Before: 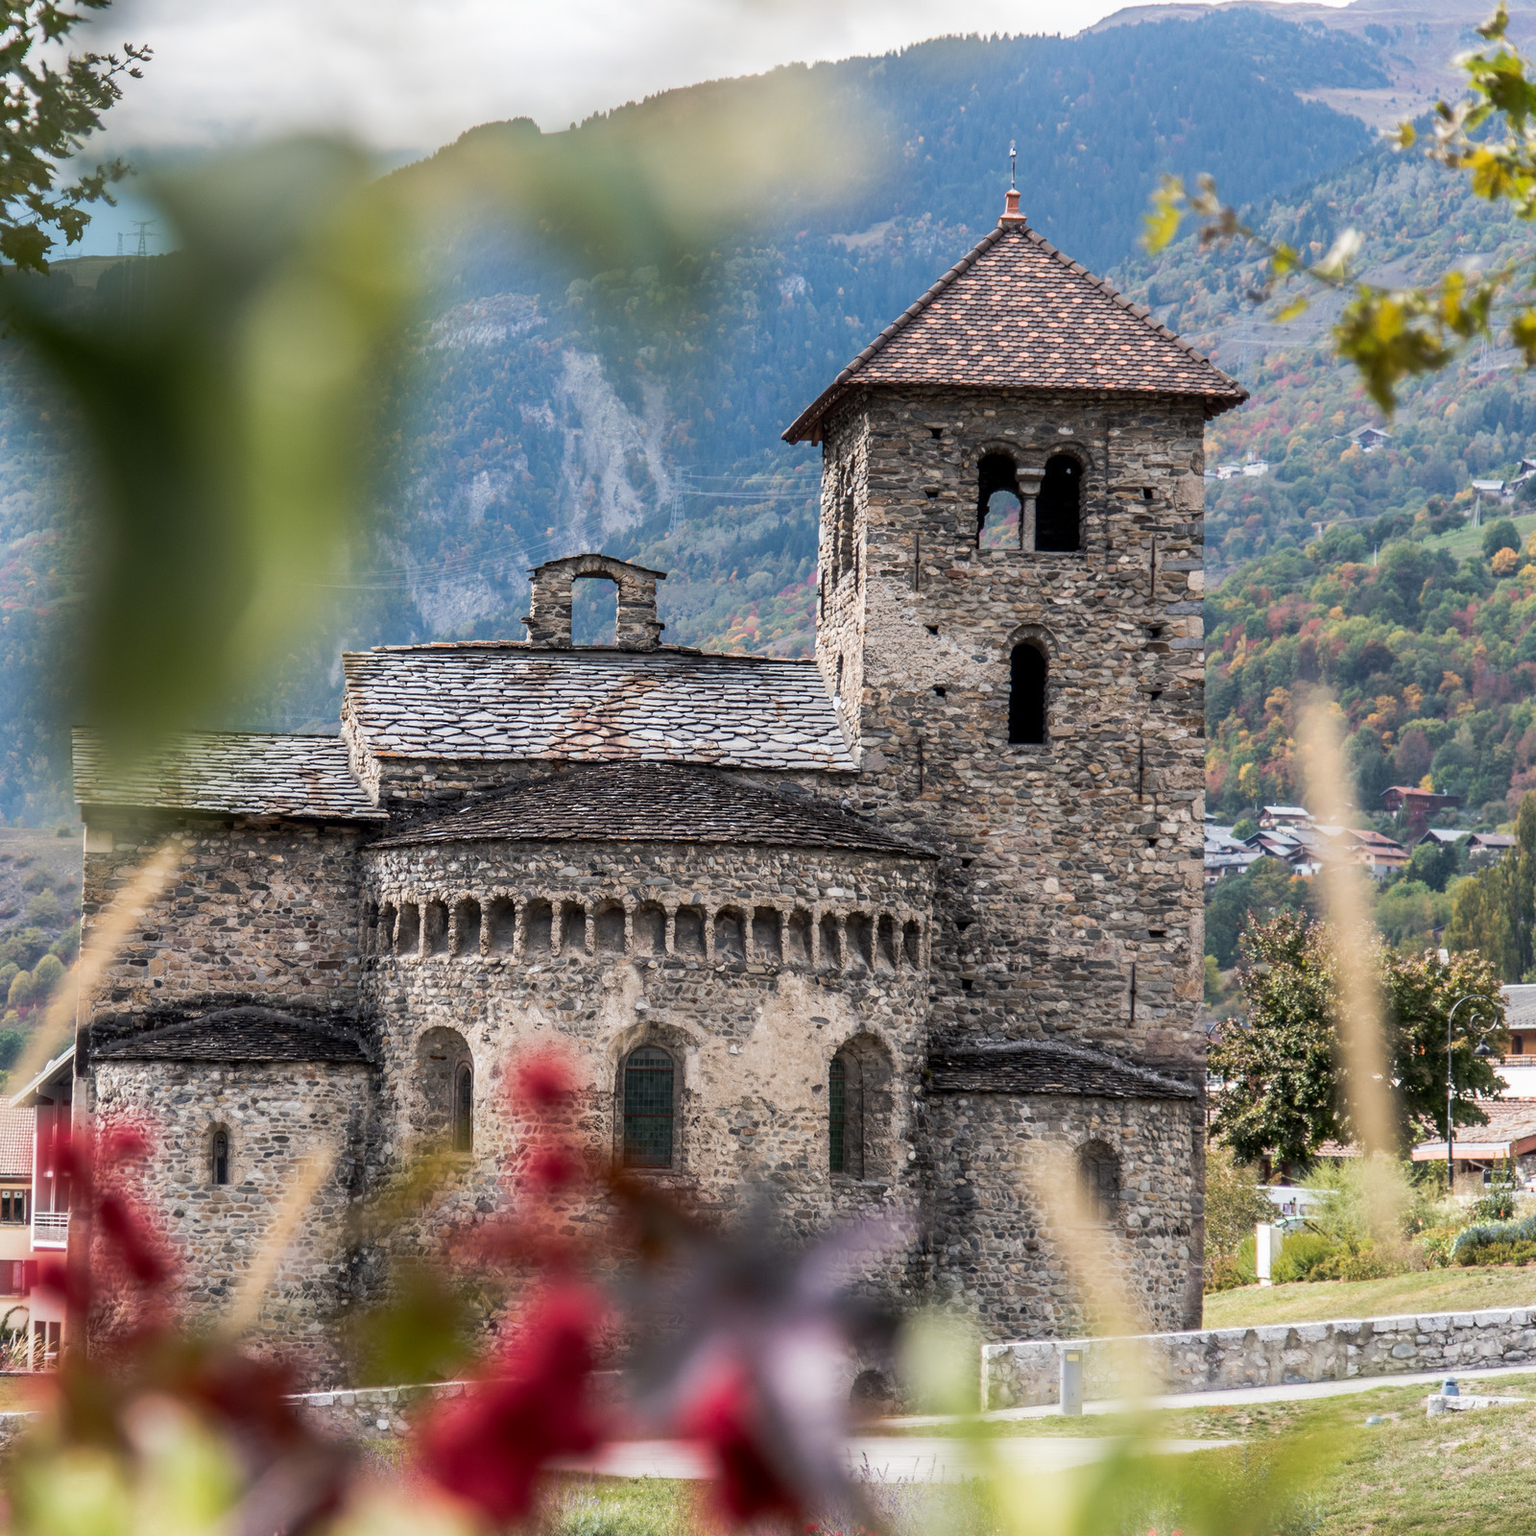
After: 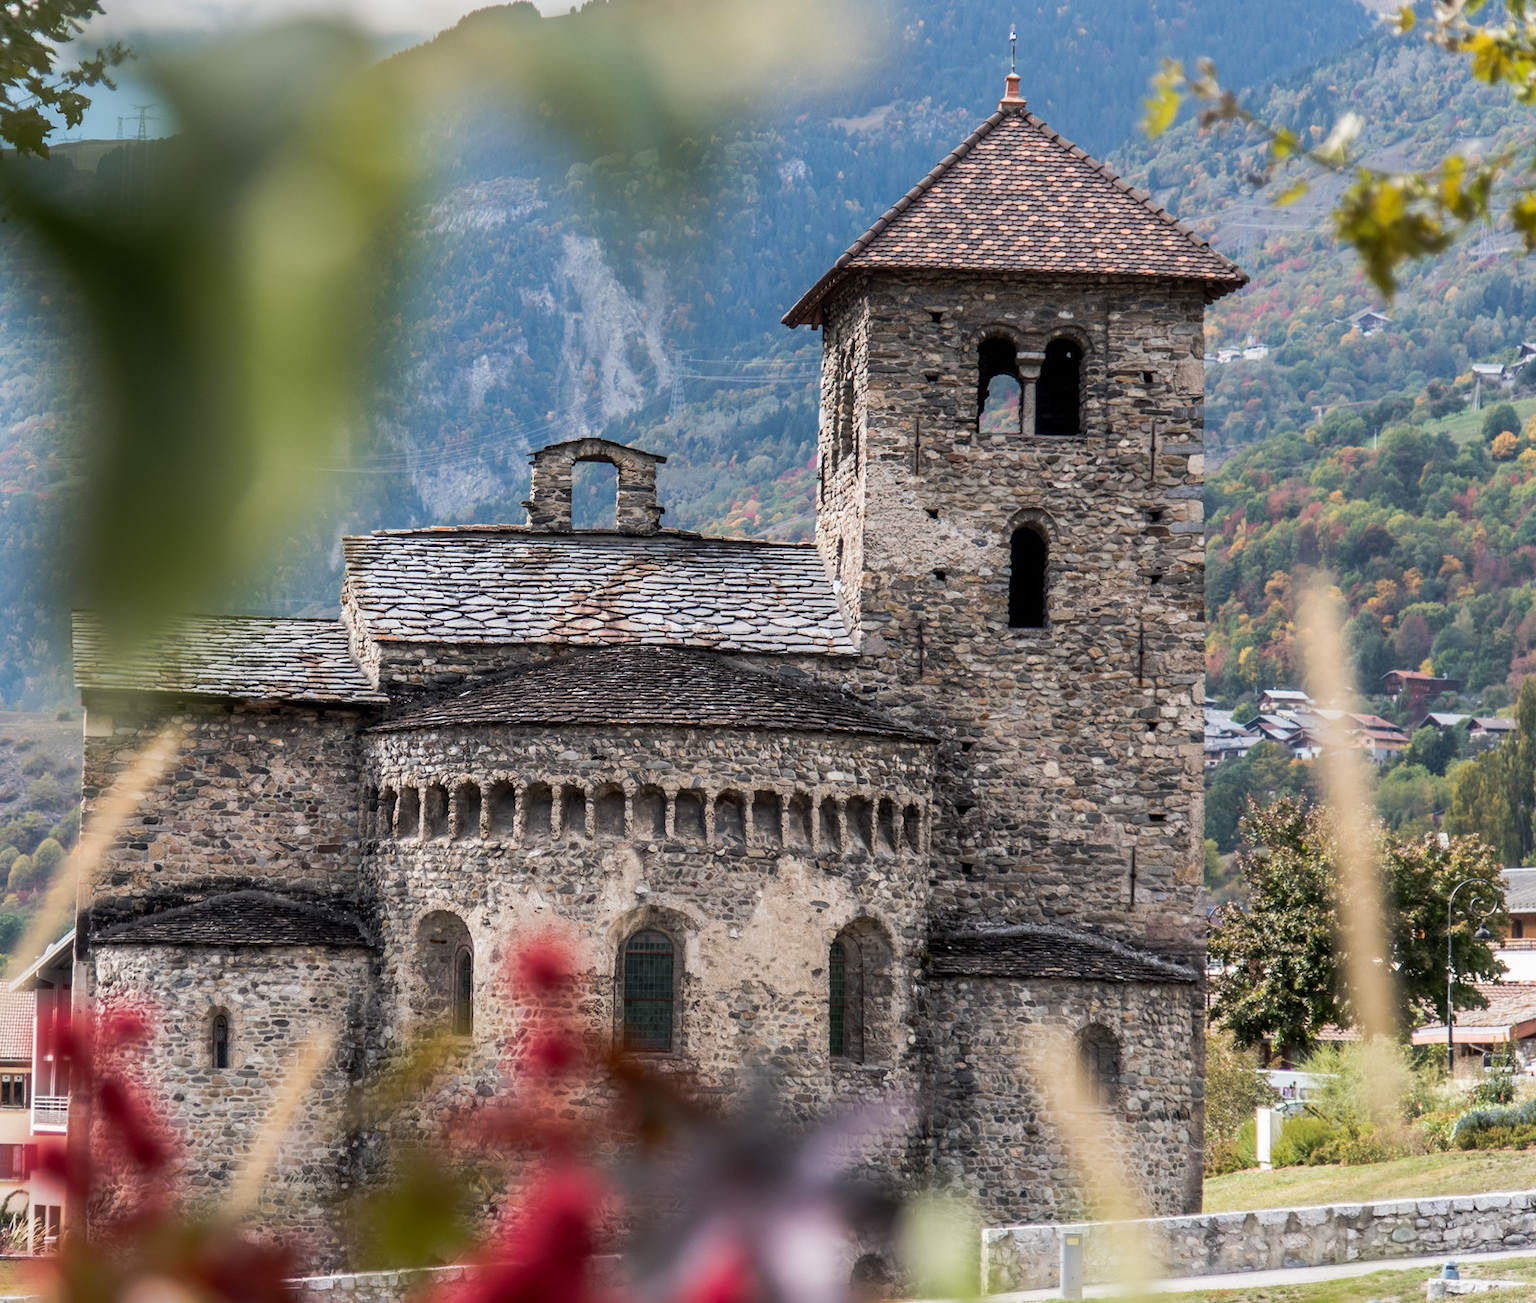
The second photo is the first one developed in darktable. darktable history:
crop: top 7.572%, bottom 7.491%
